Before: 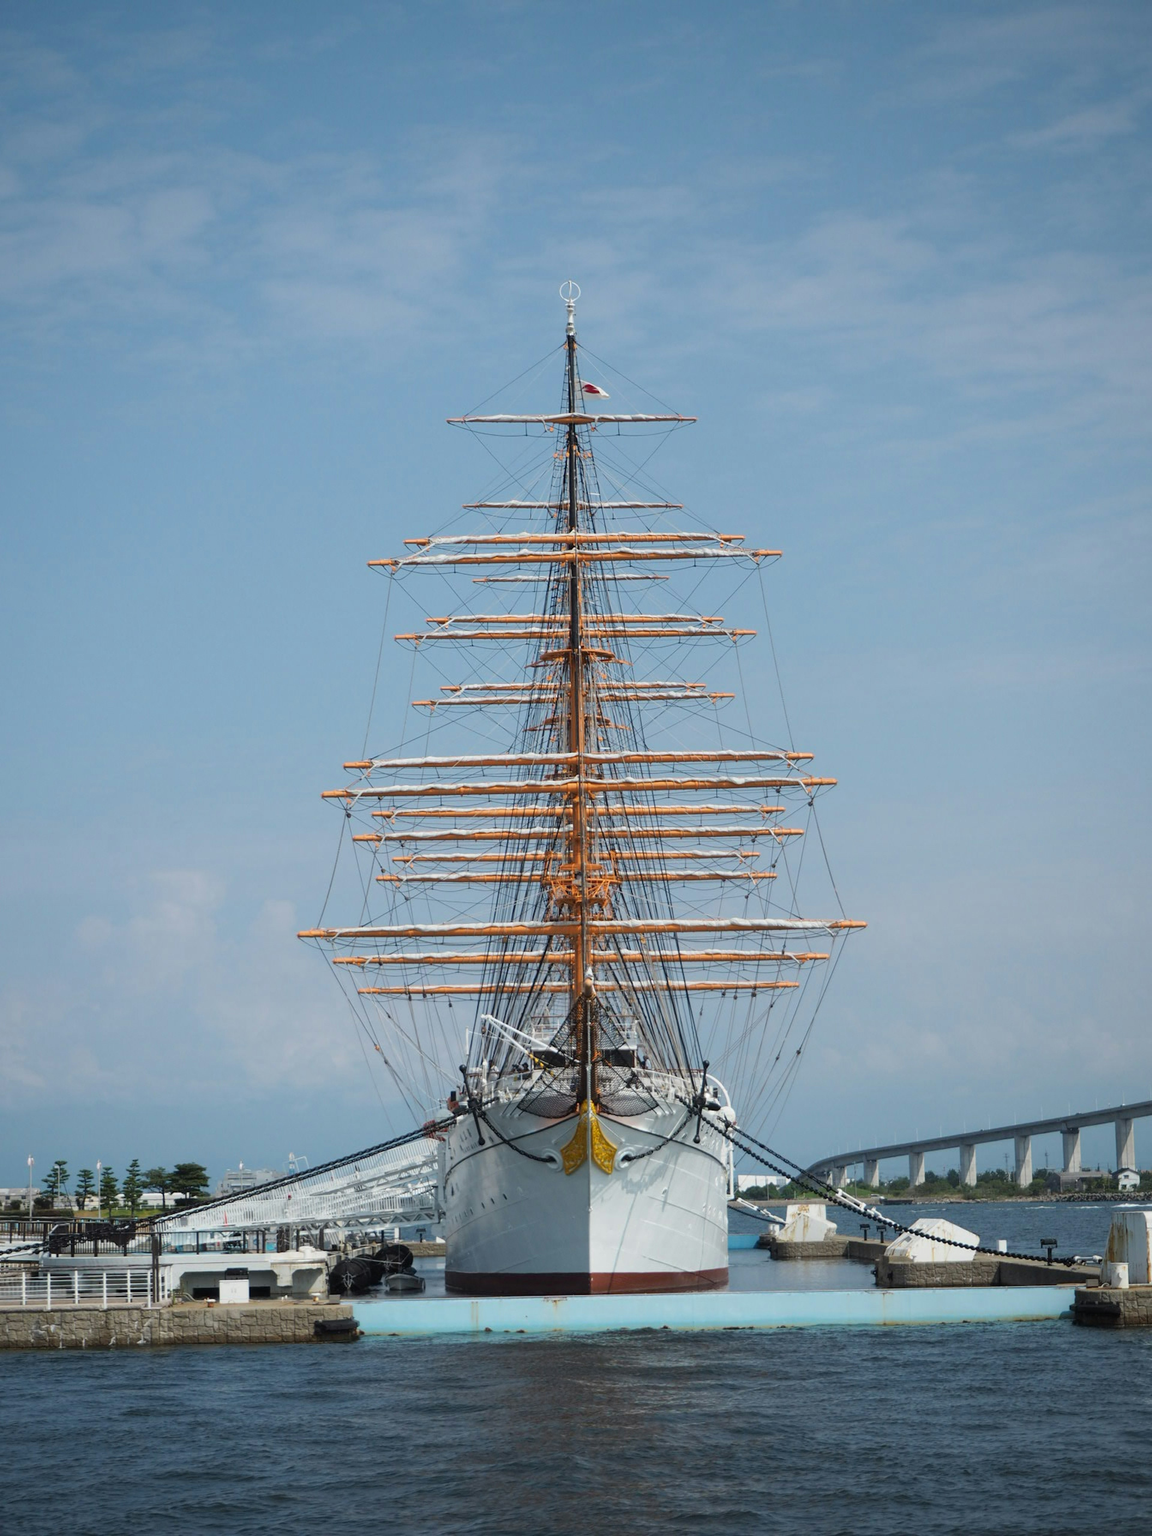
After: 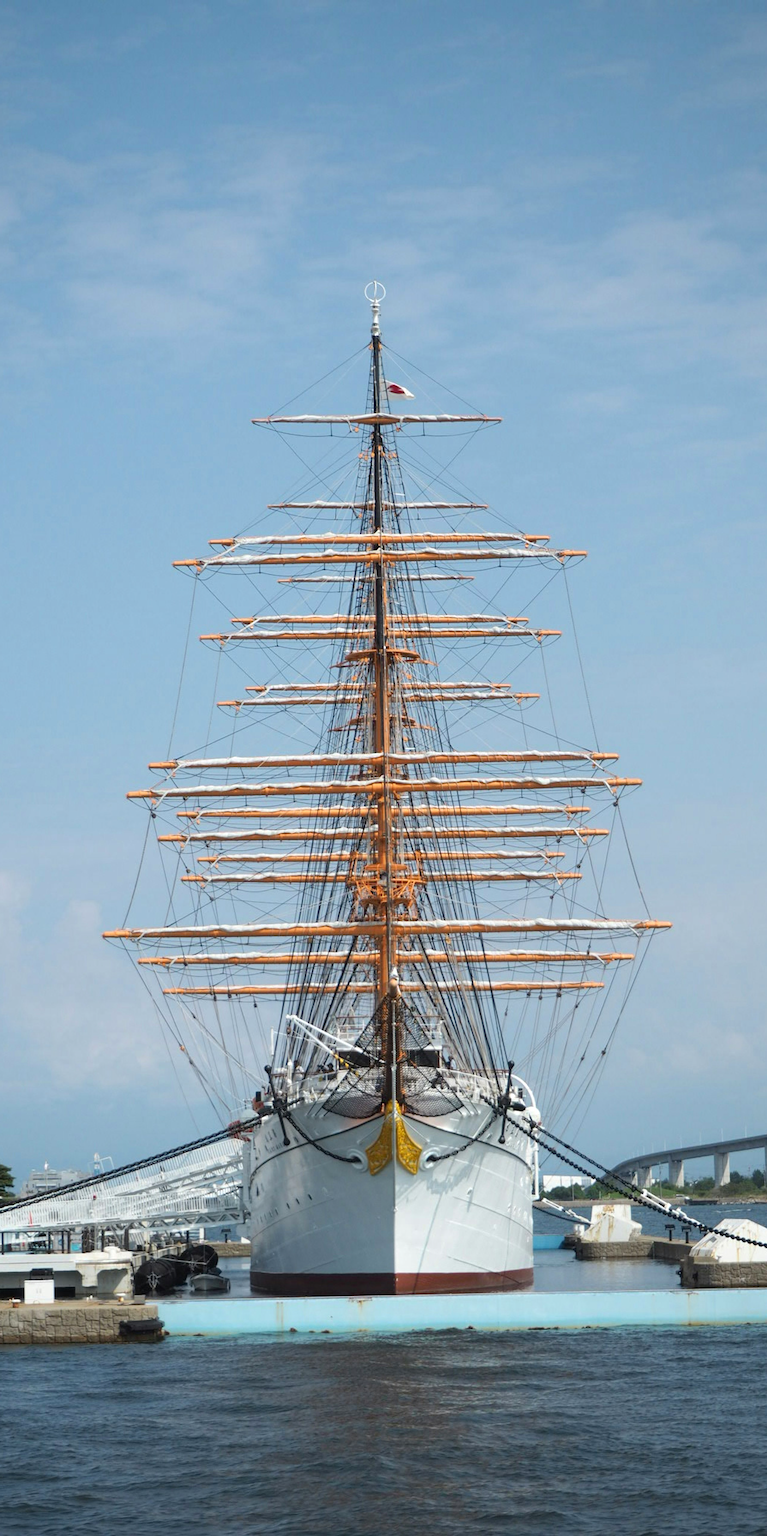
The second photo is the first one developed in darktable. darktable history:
exposure: exposure 0.3 EV, compensate exposure bias true, compensate highlight preservation false
crop: left 16.975%, right 16.371%
